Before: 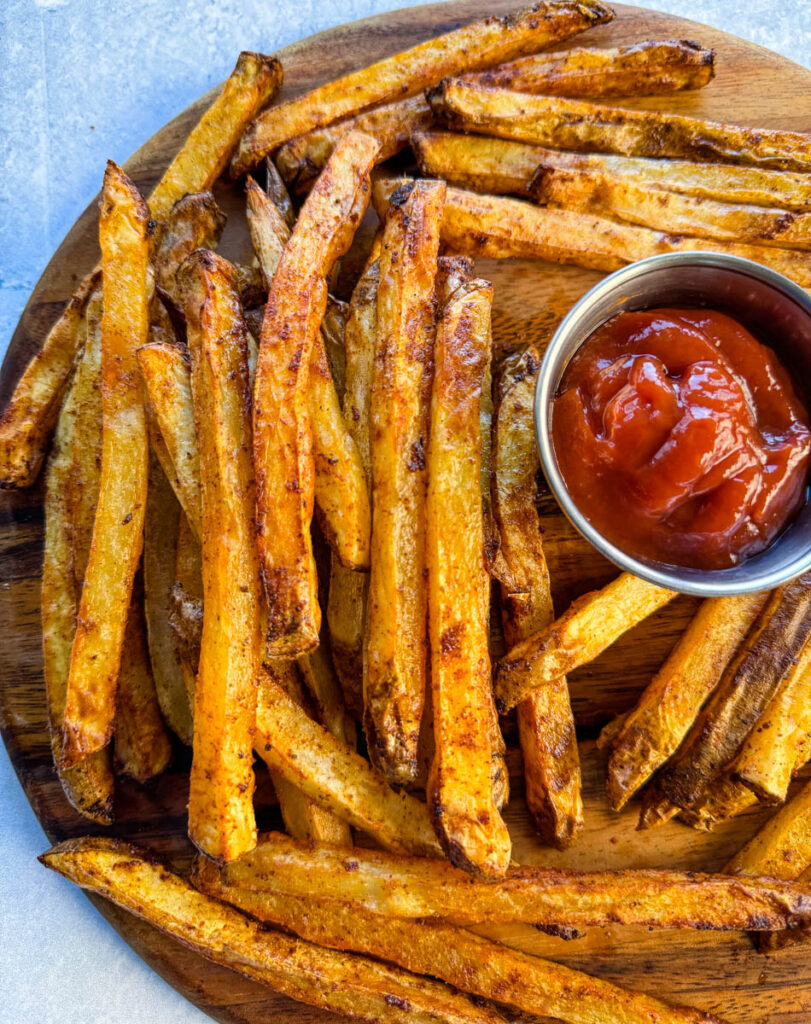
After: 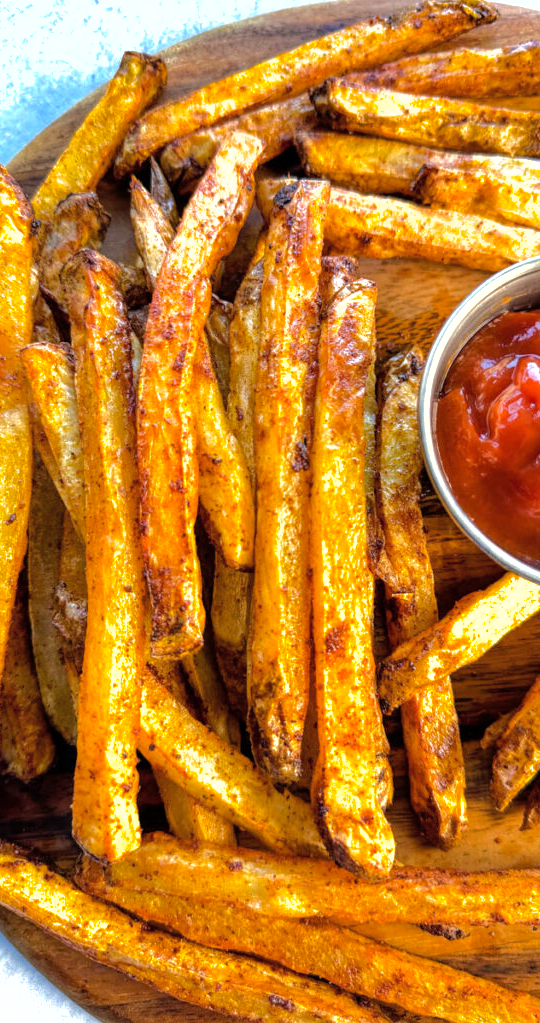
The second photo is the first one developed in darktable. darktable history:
tone equalizer: -8 EV -0.747 EV, -7 EV -0.734 EV, -6 EV -0.62 EV, -5 EV -0.411 EV, -3 EV 0.391 EV, -2 EV 0.6 EV, -1 EV 0.681 EV, +0 EV 0.722 EV
shadows and highlights: shadows 40.07, highlights -60.07
color correction: highlights b* 0.04
crop and rotate: left 14.384%, right 18.965%
